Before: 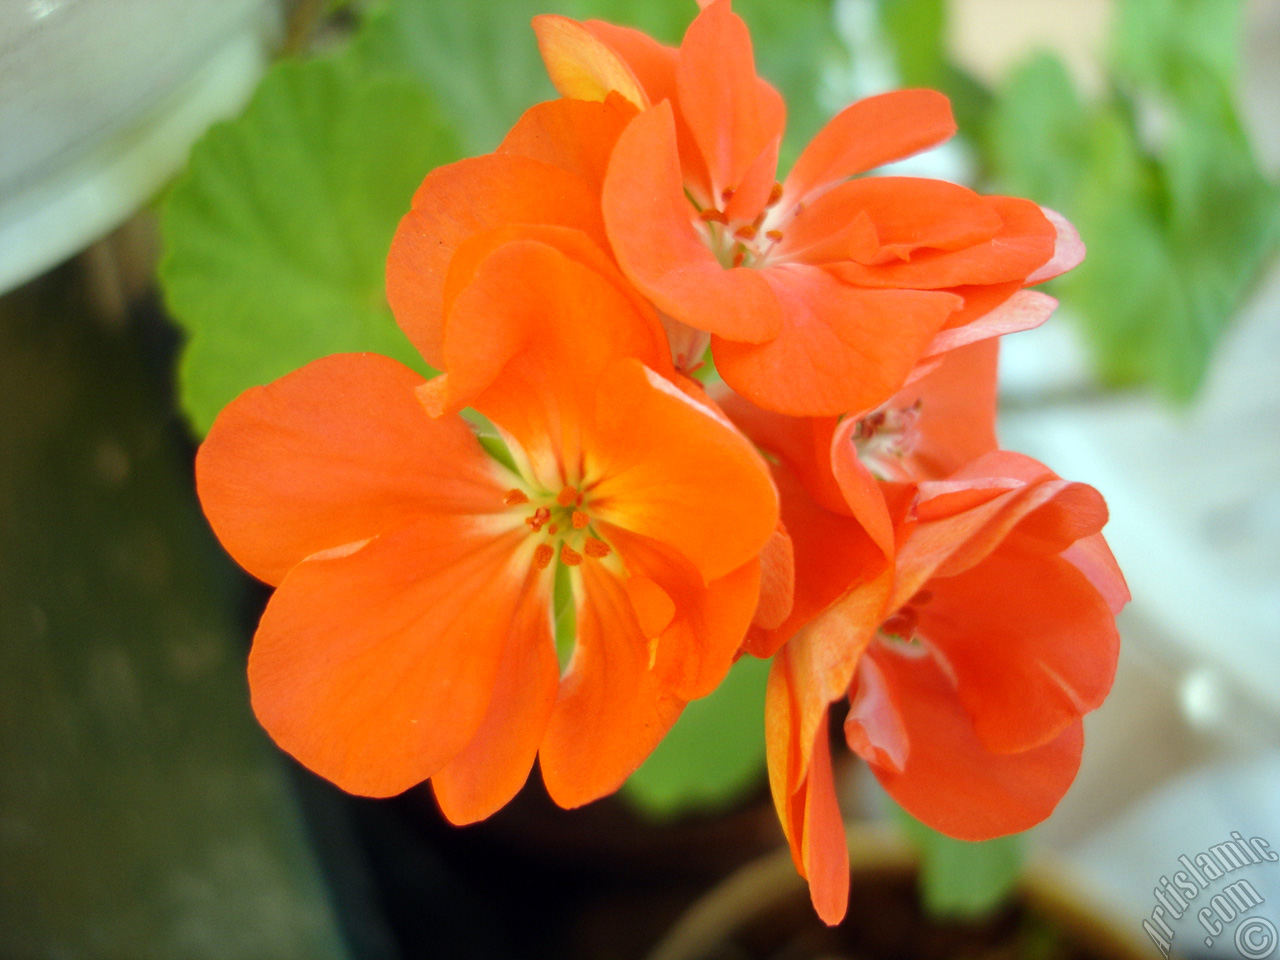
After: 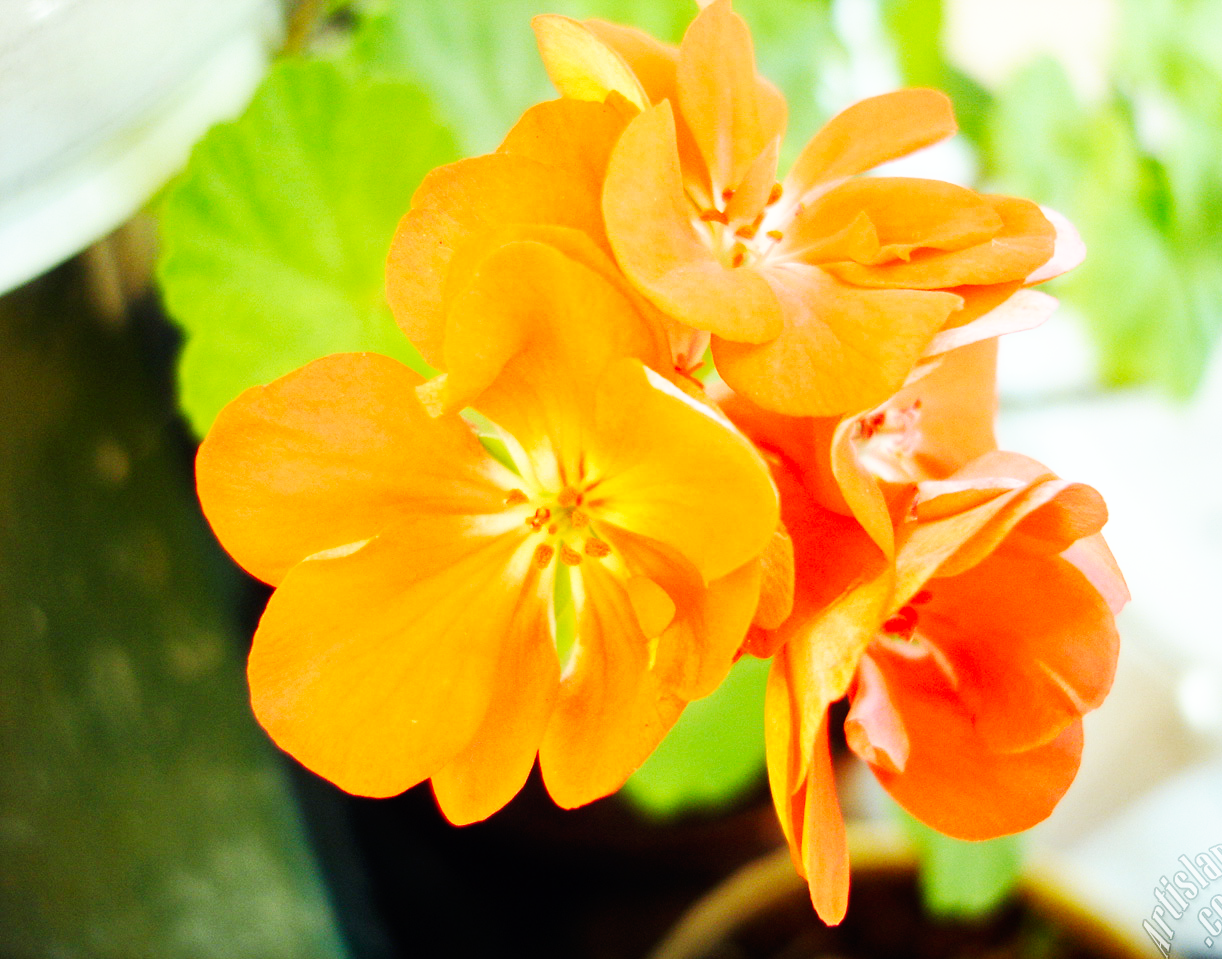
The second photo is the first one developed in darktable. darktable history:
base curve: curves: ch0 [(0, 0) (0.007, 0.004) (0.027, 0.03) (0.046, 0.07) (0.207, 0.54) (0.442, 0.872) (0.673, 0.972) (1, 1)], preserve colors none
crop: right 4.474%, bottom 0.03%
